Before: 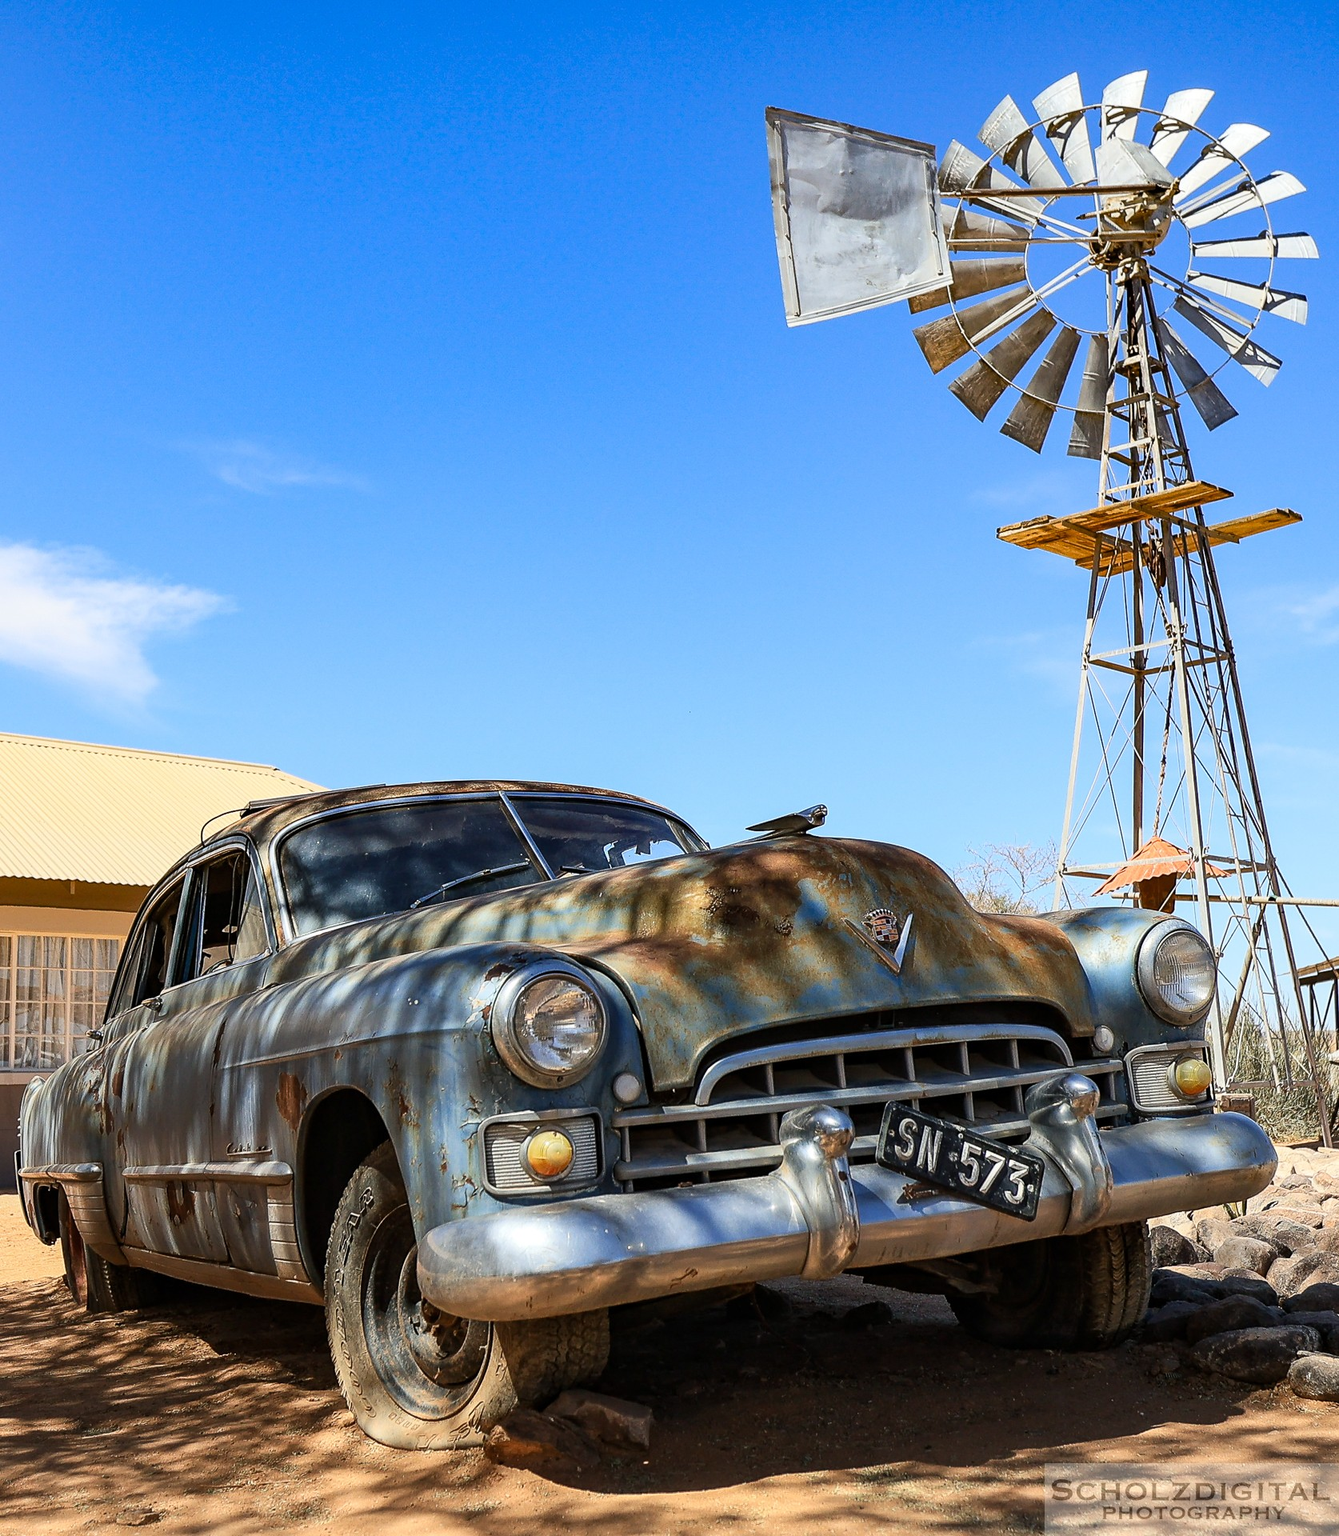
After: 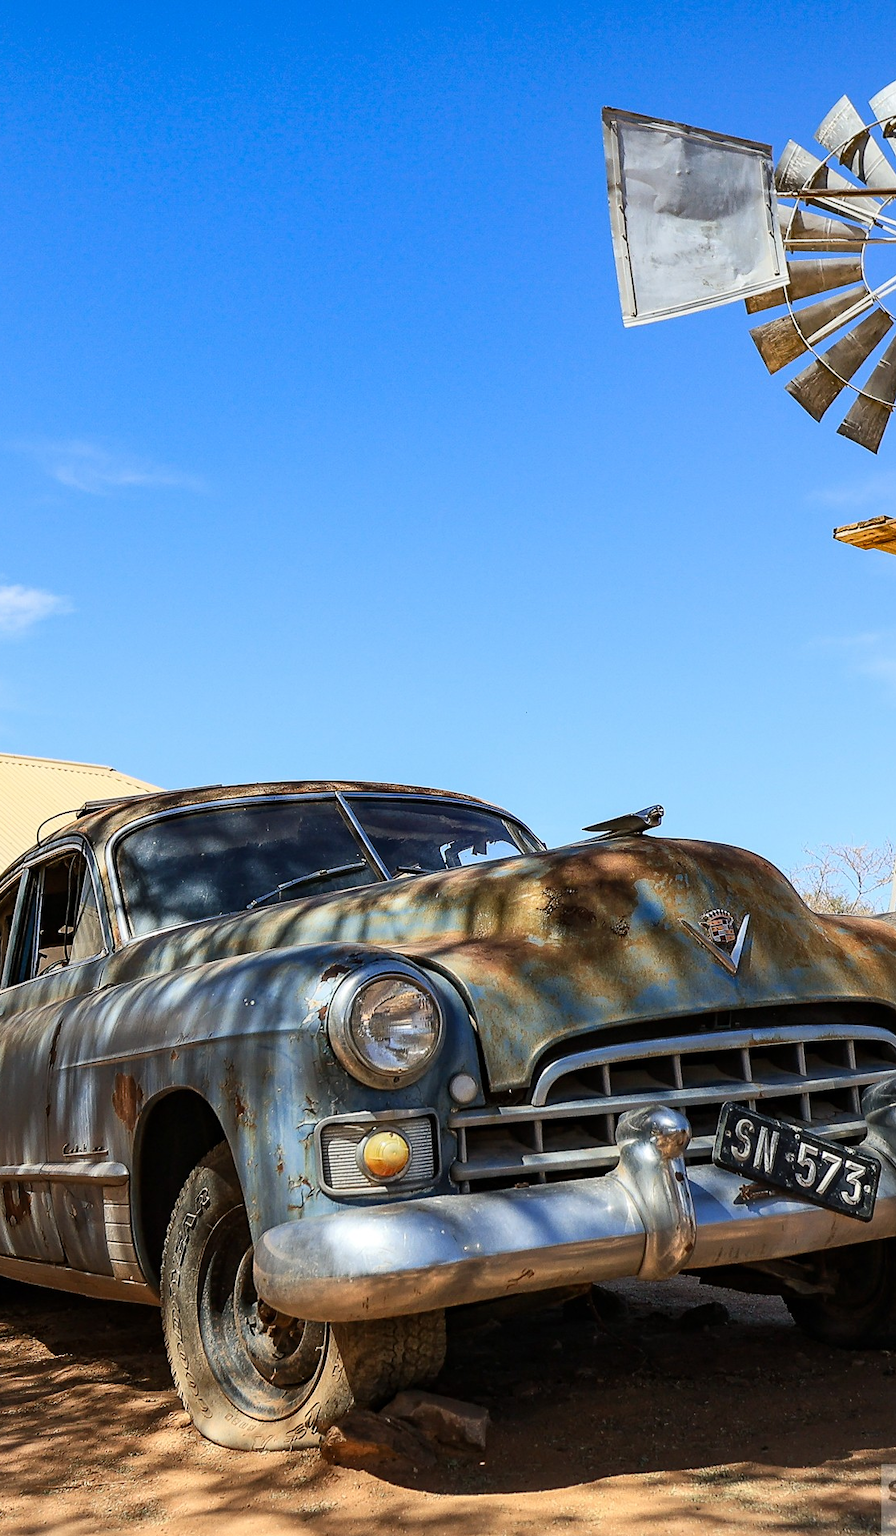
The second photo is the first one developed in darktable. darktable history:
crop and rotate: left 12.254%, right 20.815%
